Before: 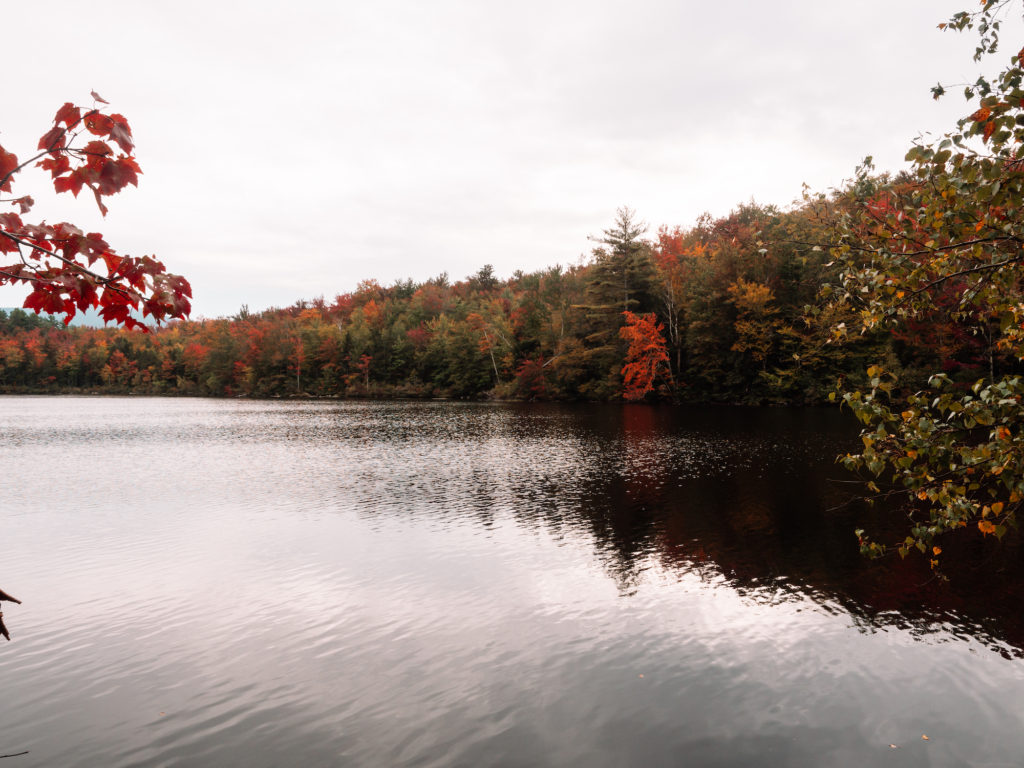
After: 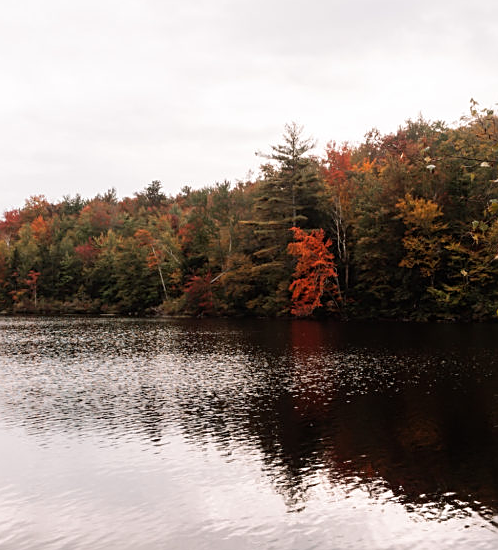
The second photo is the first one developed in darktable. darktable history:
sharpen: on, module defaults
crop: left 32.513%, top 10.952%, right 18.762%, bottom 17.401%
